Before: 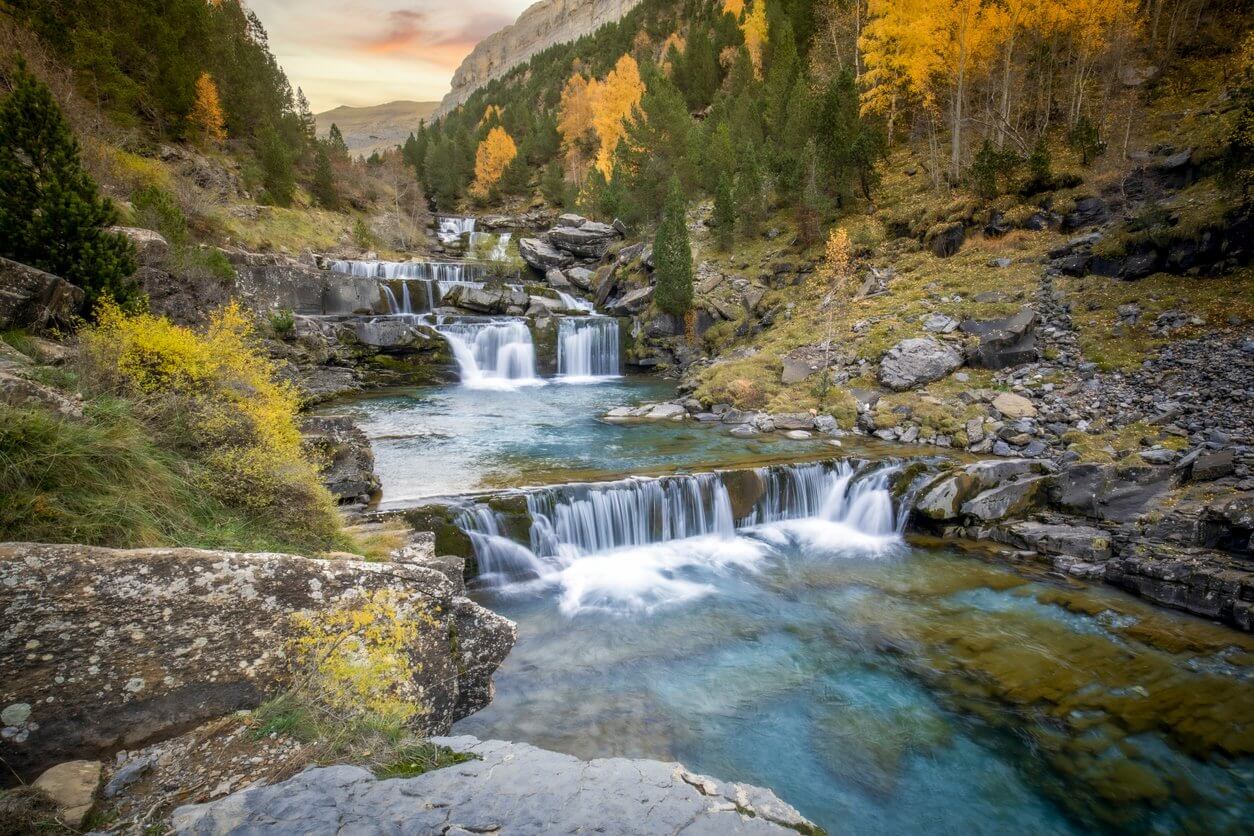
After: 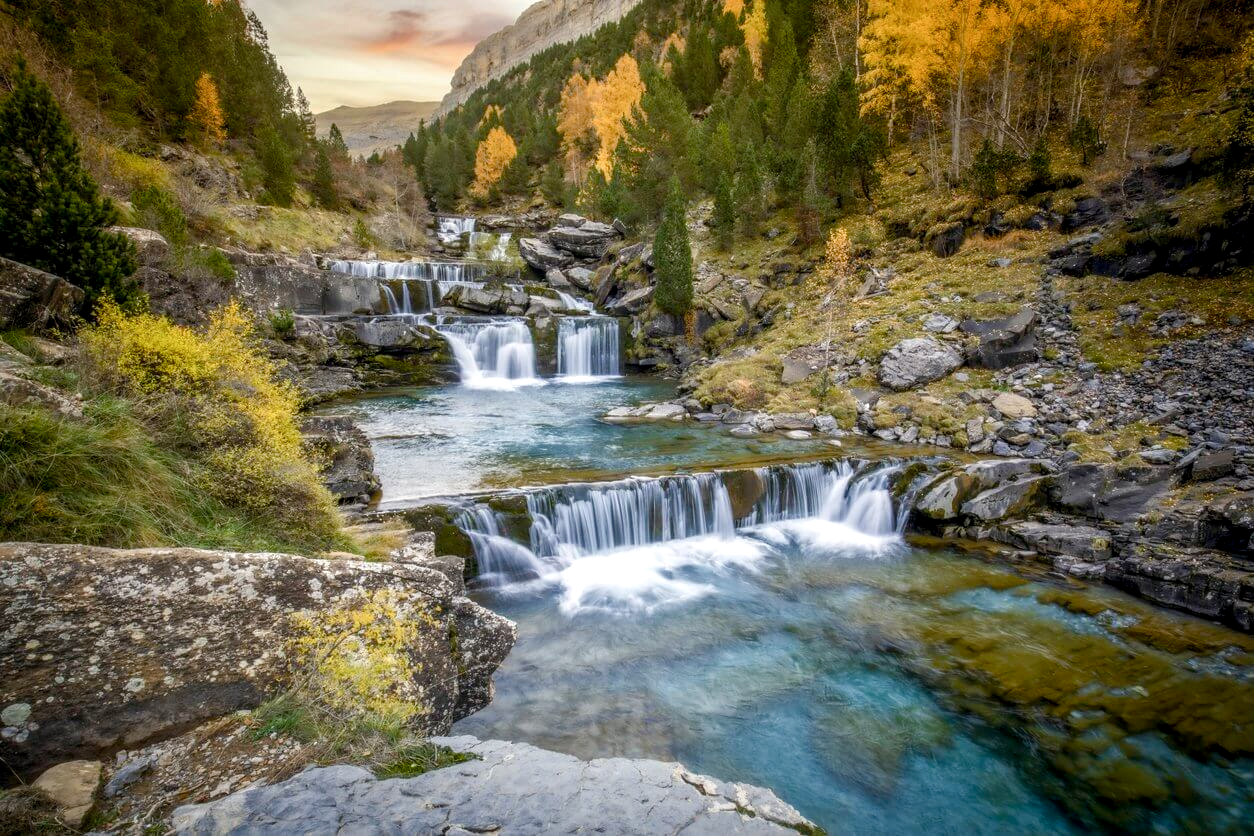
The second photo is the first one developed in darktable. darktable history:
color balance rgb: perceptual saturation grading › global saturation 20%, perceptual saturation grading › highlights -25%, perceptual saturation grading › shadows 25%
local contrast: on, module defaults
contrast brightness saturation: contrast 0.01, saturation -0.05
